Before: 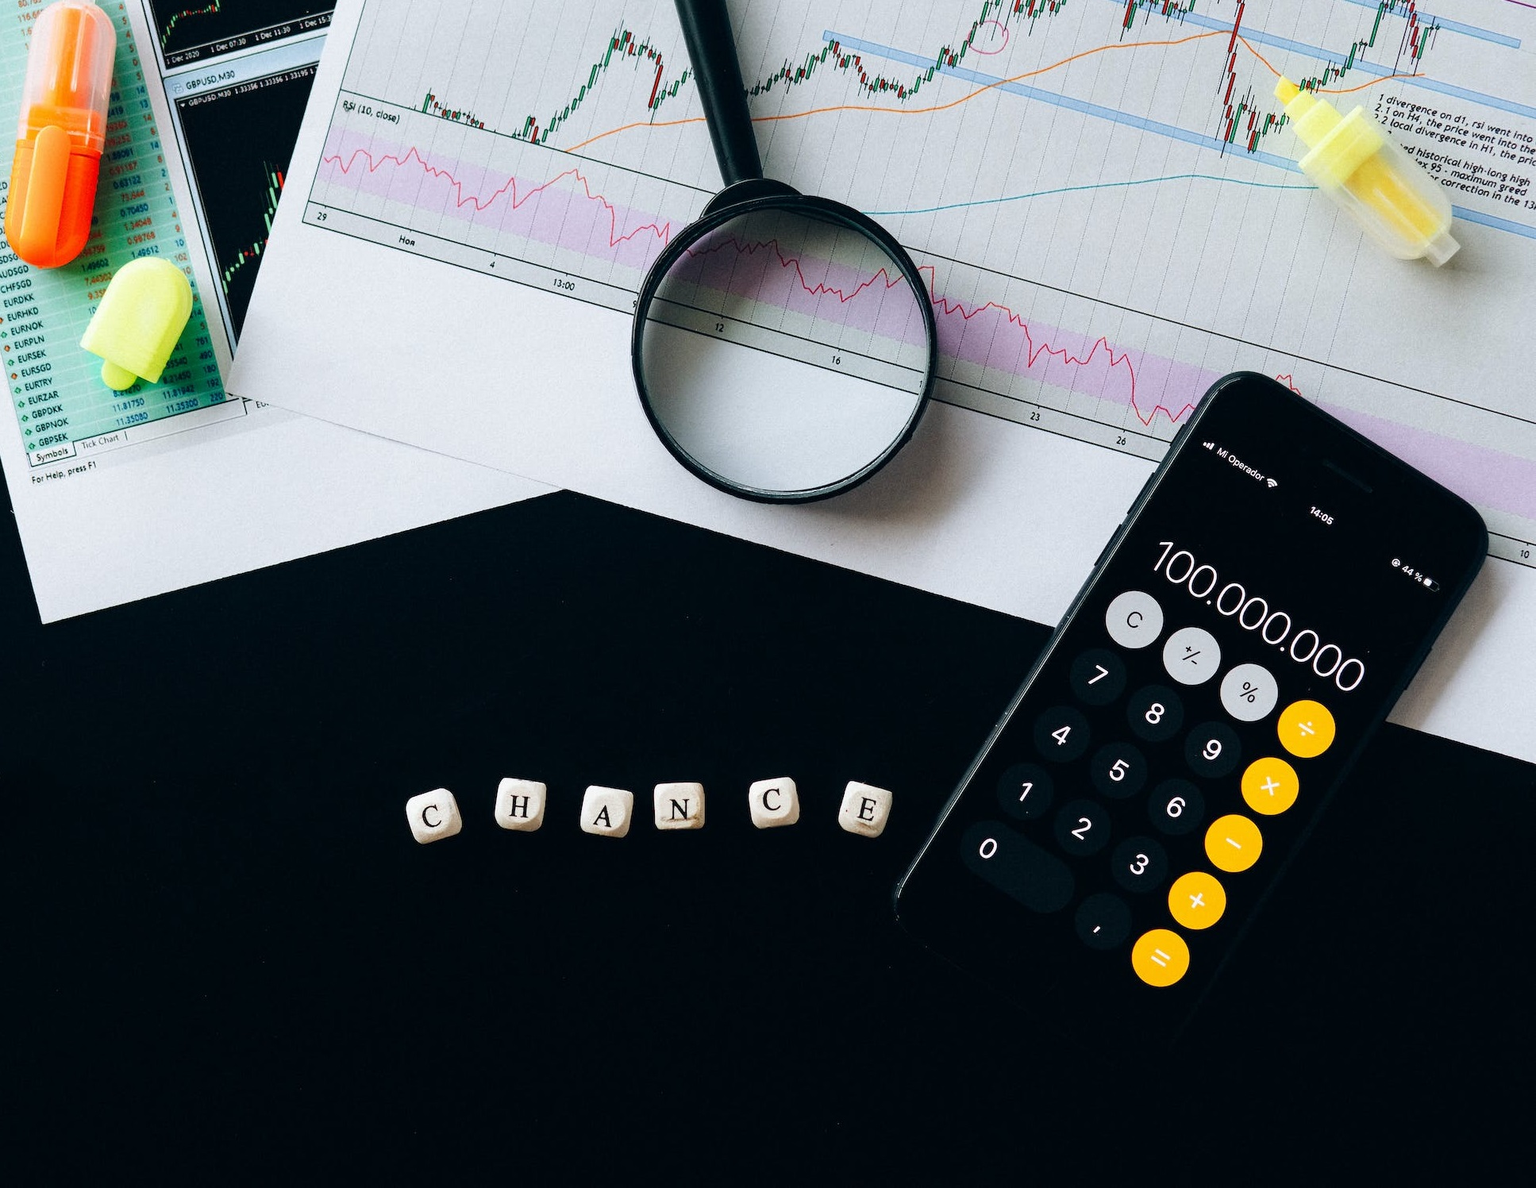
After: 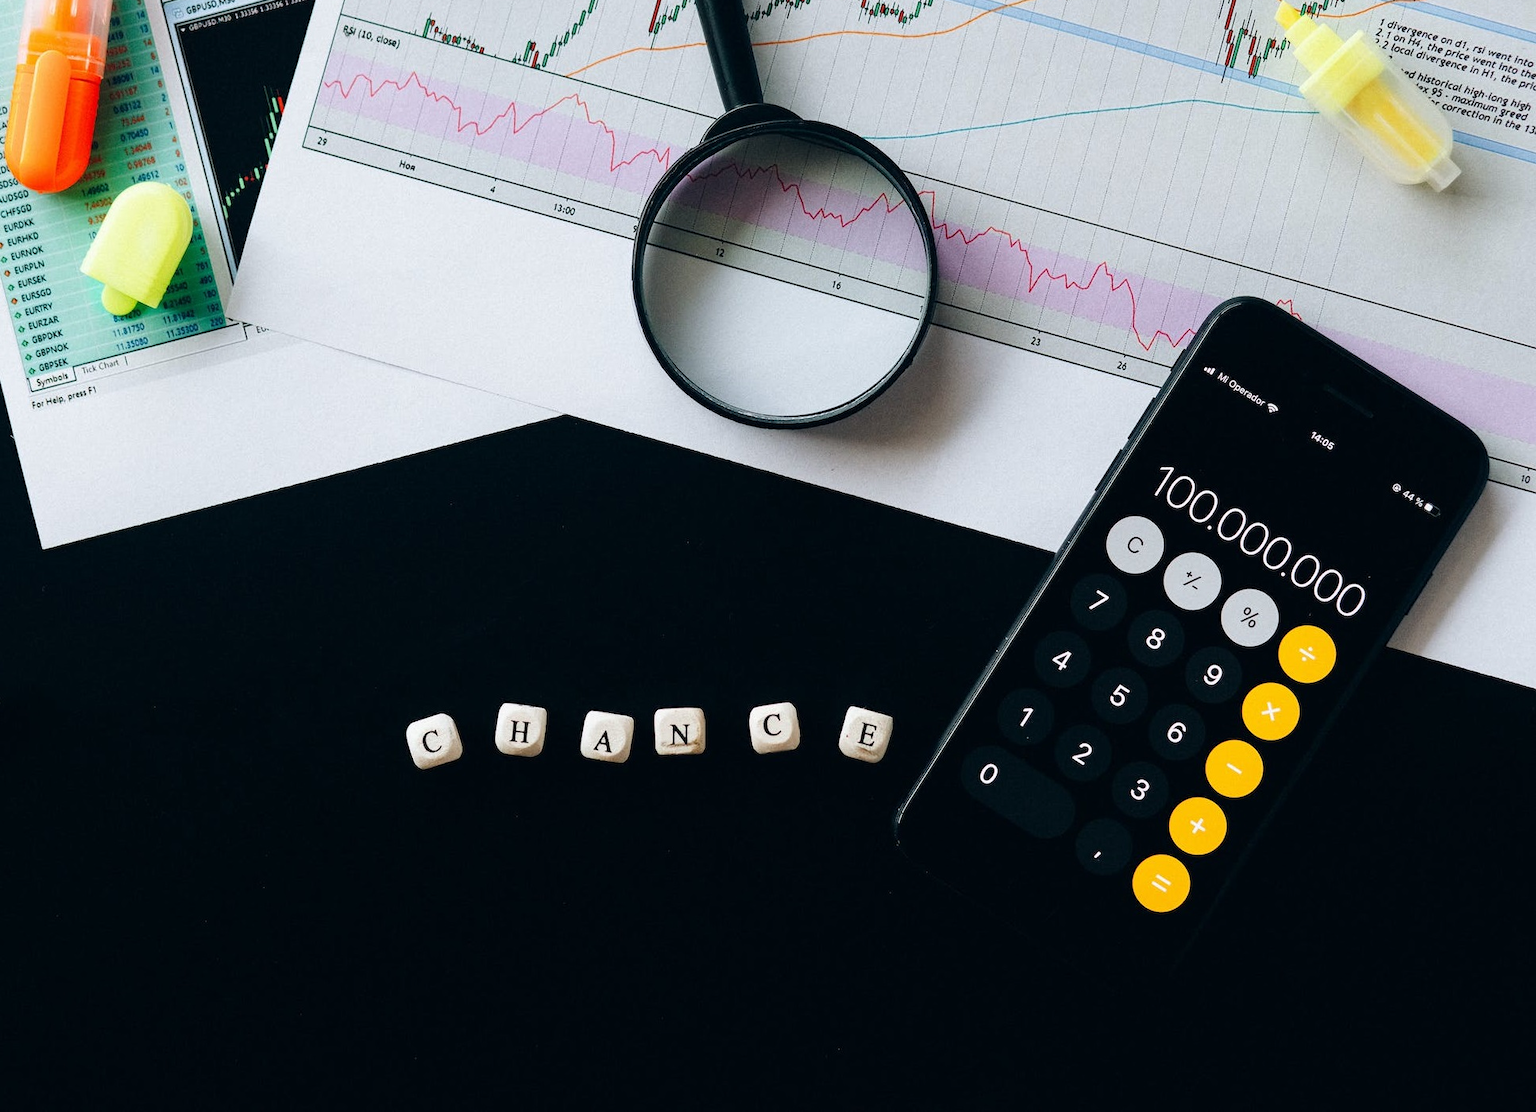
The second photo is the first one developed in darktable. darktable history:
crop and rotate: top 6.372%
